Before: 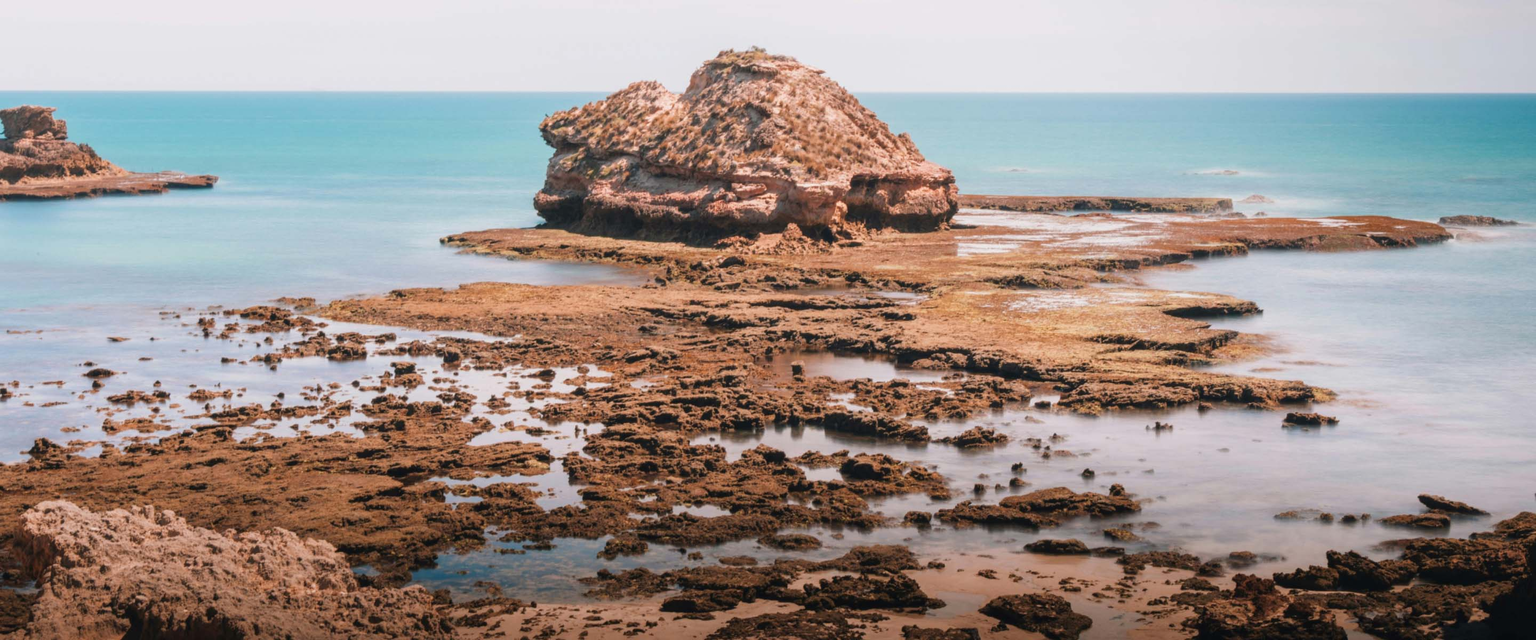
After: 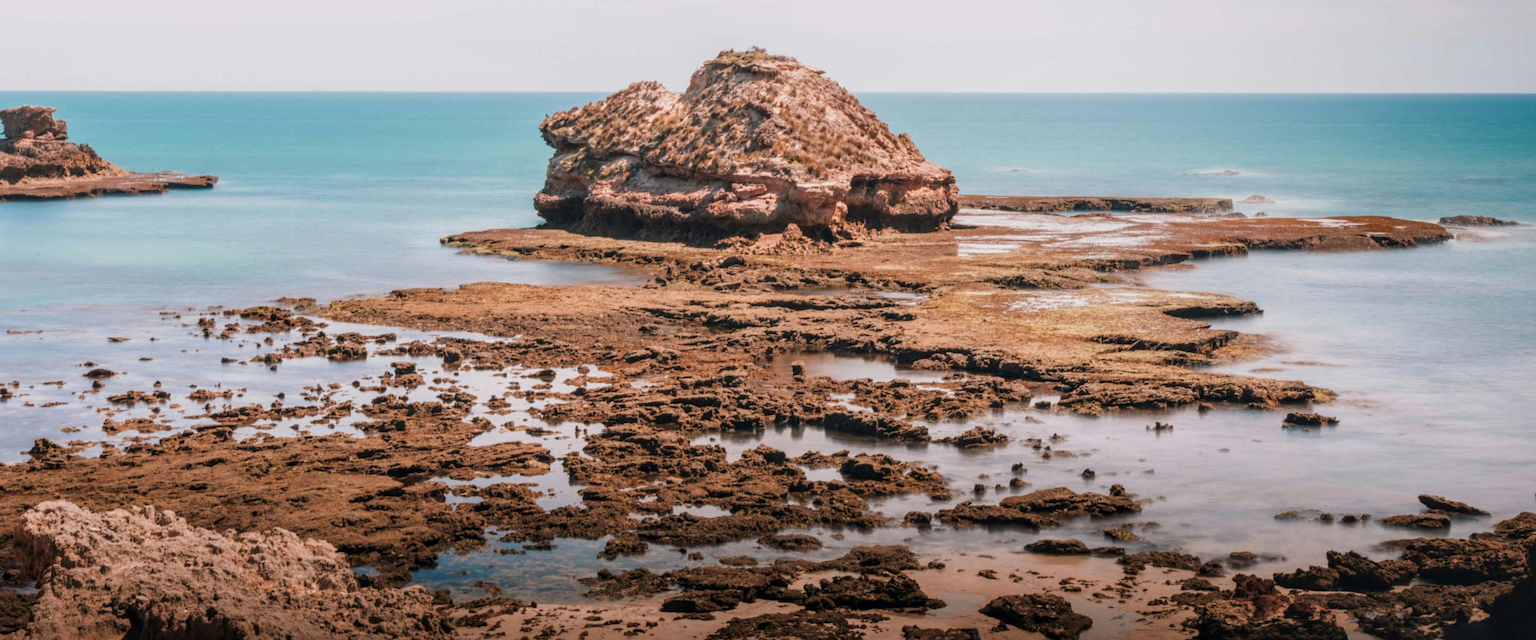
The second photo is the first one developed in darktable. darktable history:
exposure: exposure -0.151 EV, compensate highlight preservation false
local contrast: on, module defaults
